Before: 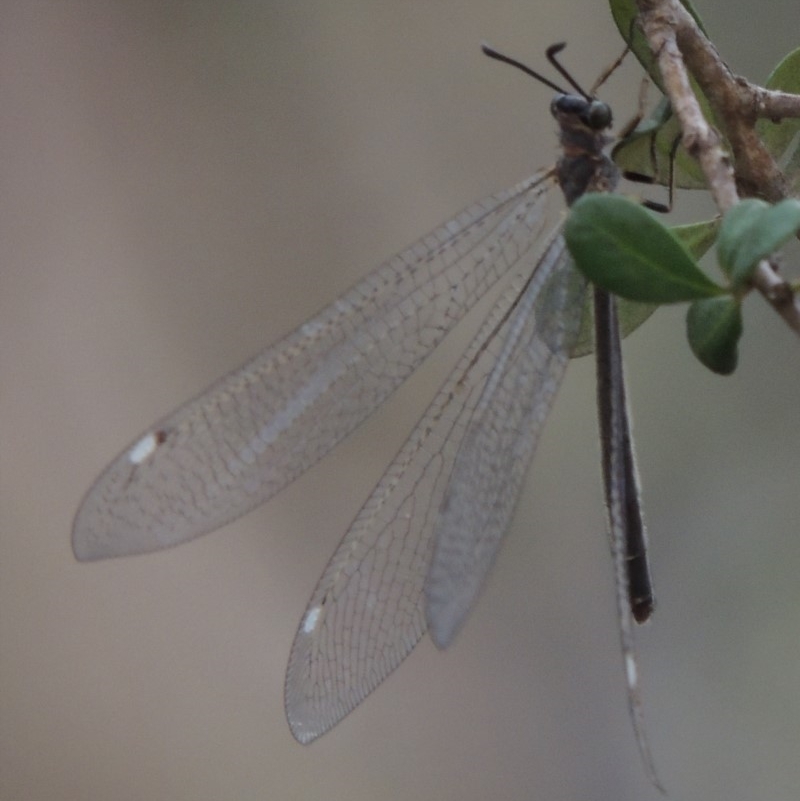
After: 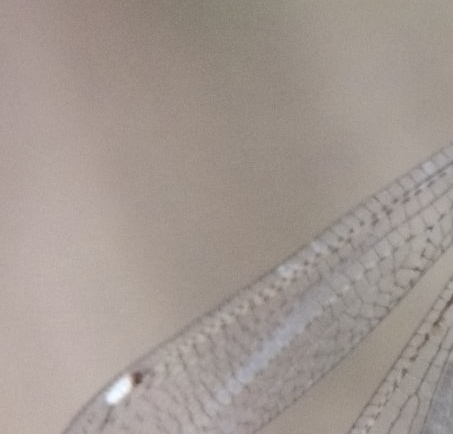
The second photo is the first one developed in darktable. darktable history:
crop and rotate: left 3.051%, top 7.497%, right 40.274%, bottom 38.272%
levels: levels [0, 0.394, 0.787]
contrast equalizer: y [[0.5 ×6], [0.5 ×6], [0.5 ×6], [0 ×6], [0, 0.039, 0.251, 0.29, 0.293, 0.292]]
local contrast: on, module defaults
